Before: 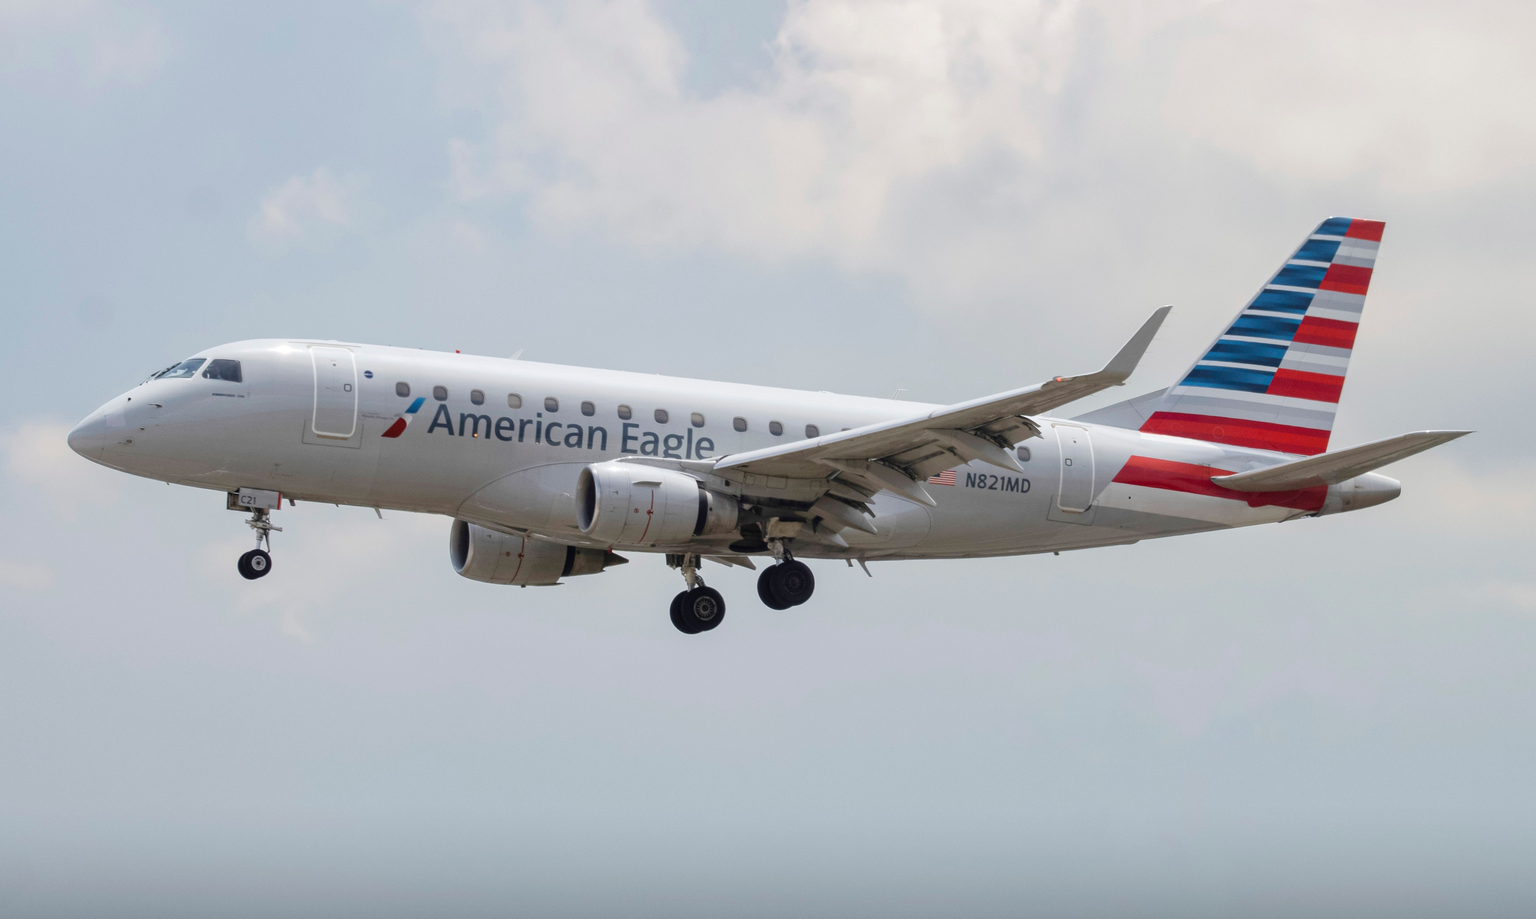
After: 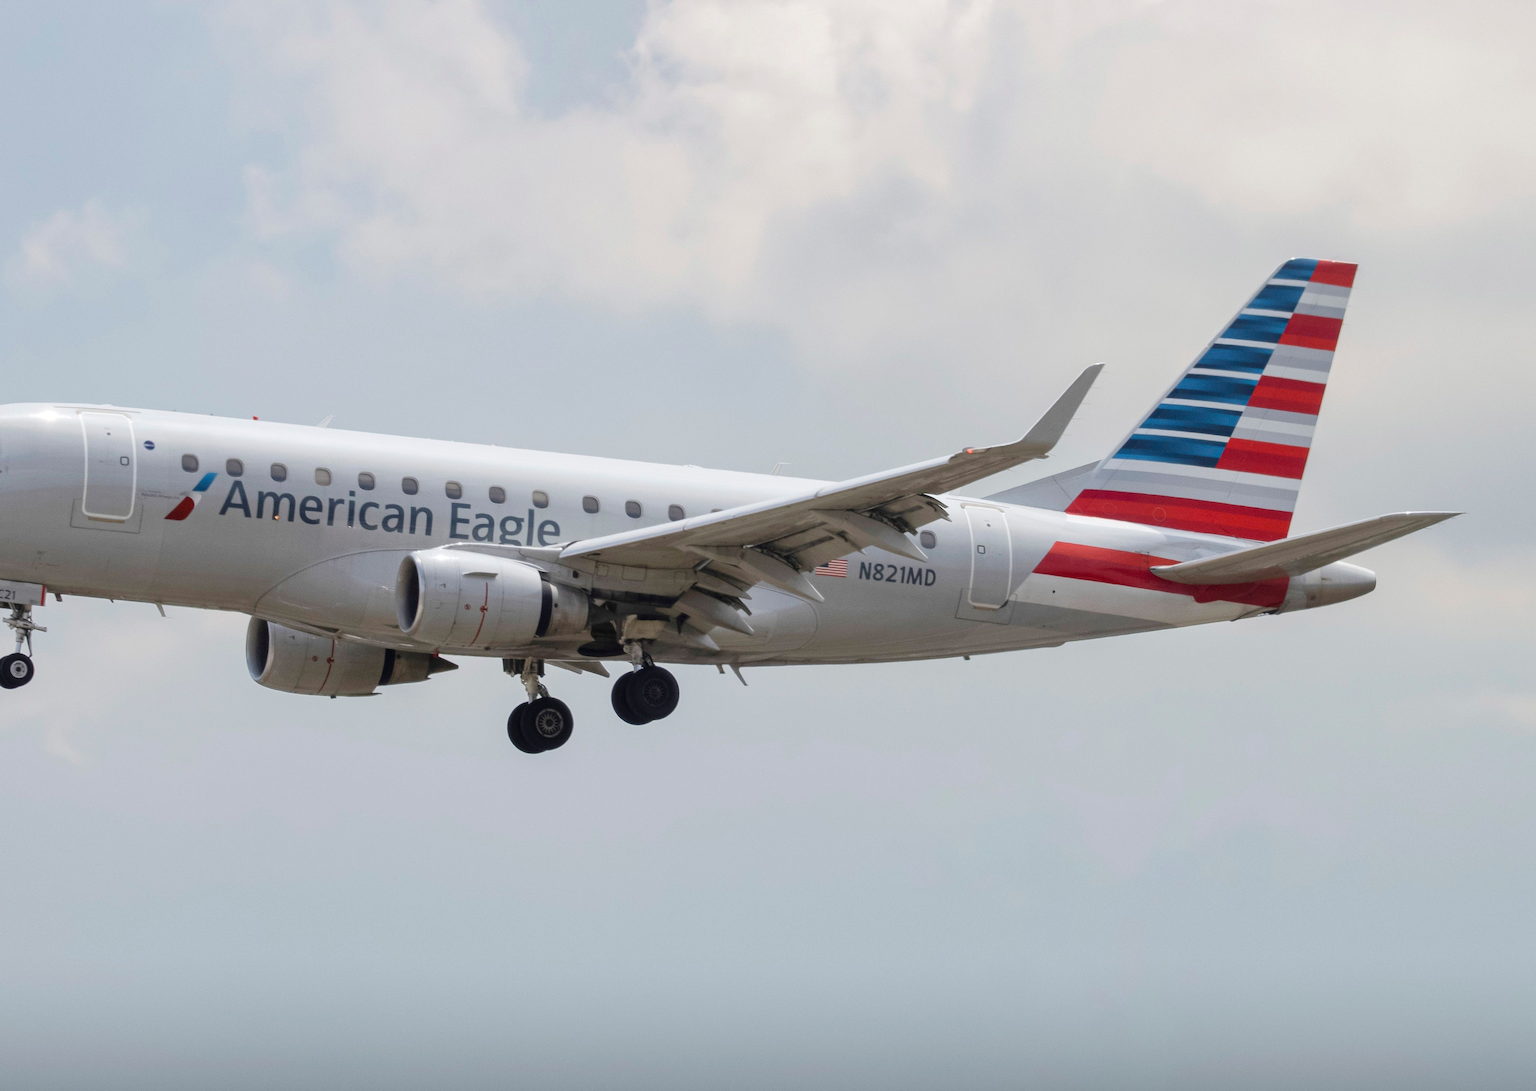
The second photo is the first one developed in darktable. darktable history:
crop: left 15.847%
color correction: highlights b* -0.028, saturation 0.992
